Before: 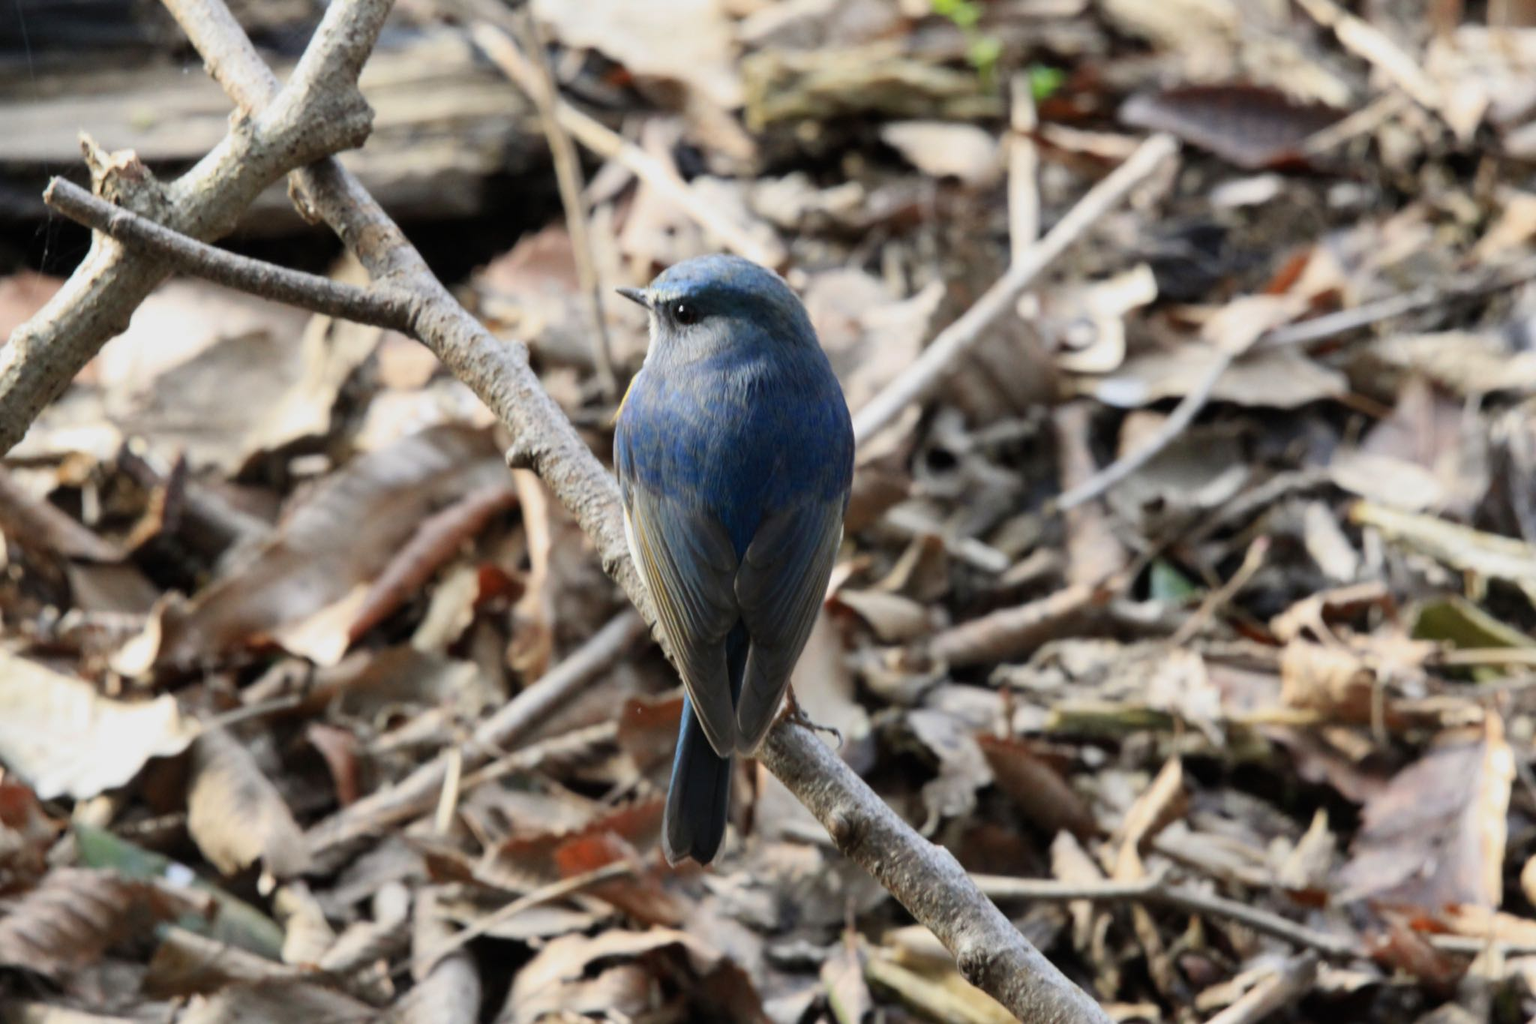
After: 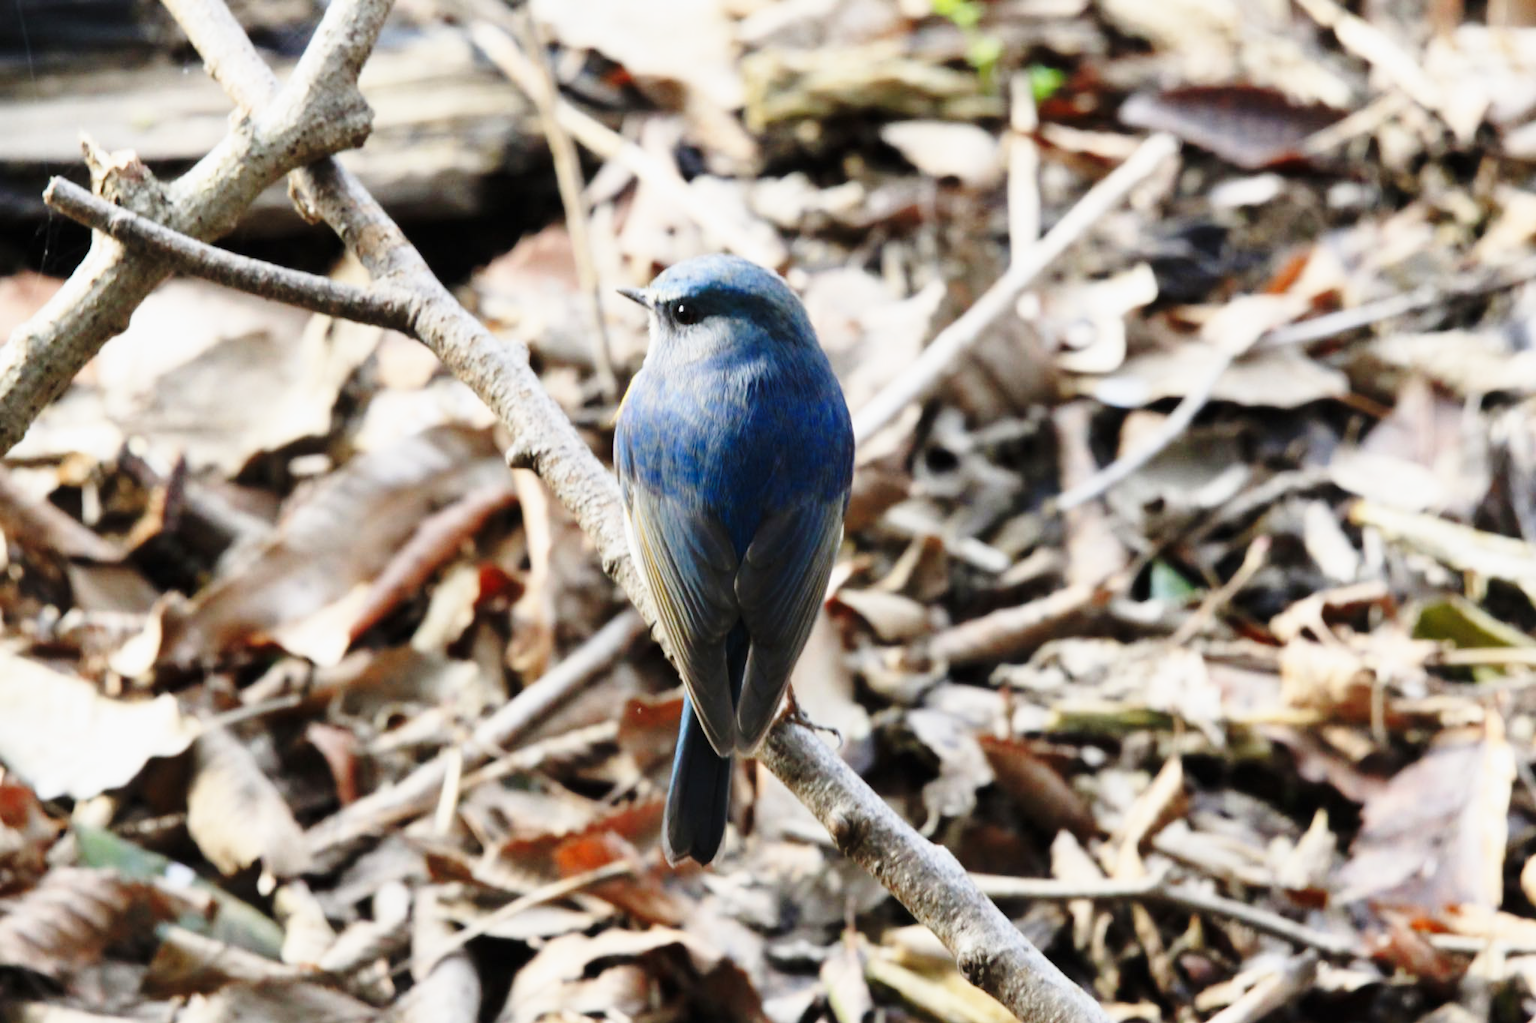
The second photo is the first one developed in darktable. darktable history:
tone equalizer: edges refinement/feathering 500, mask exposure compensation -1.57 EV, preserve details no
base curve: curves: ch0 [(0, 0) (0.028, 0.03) (0.121, 0.232) (0.46, 0.748) (0.859, 0.968) (1, 1)], preserve colors none
